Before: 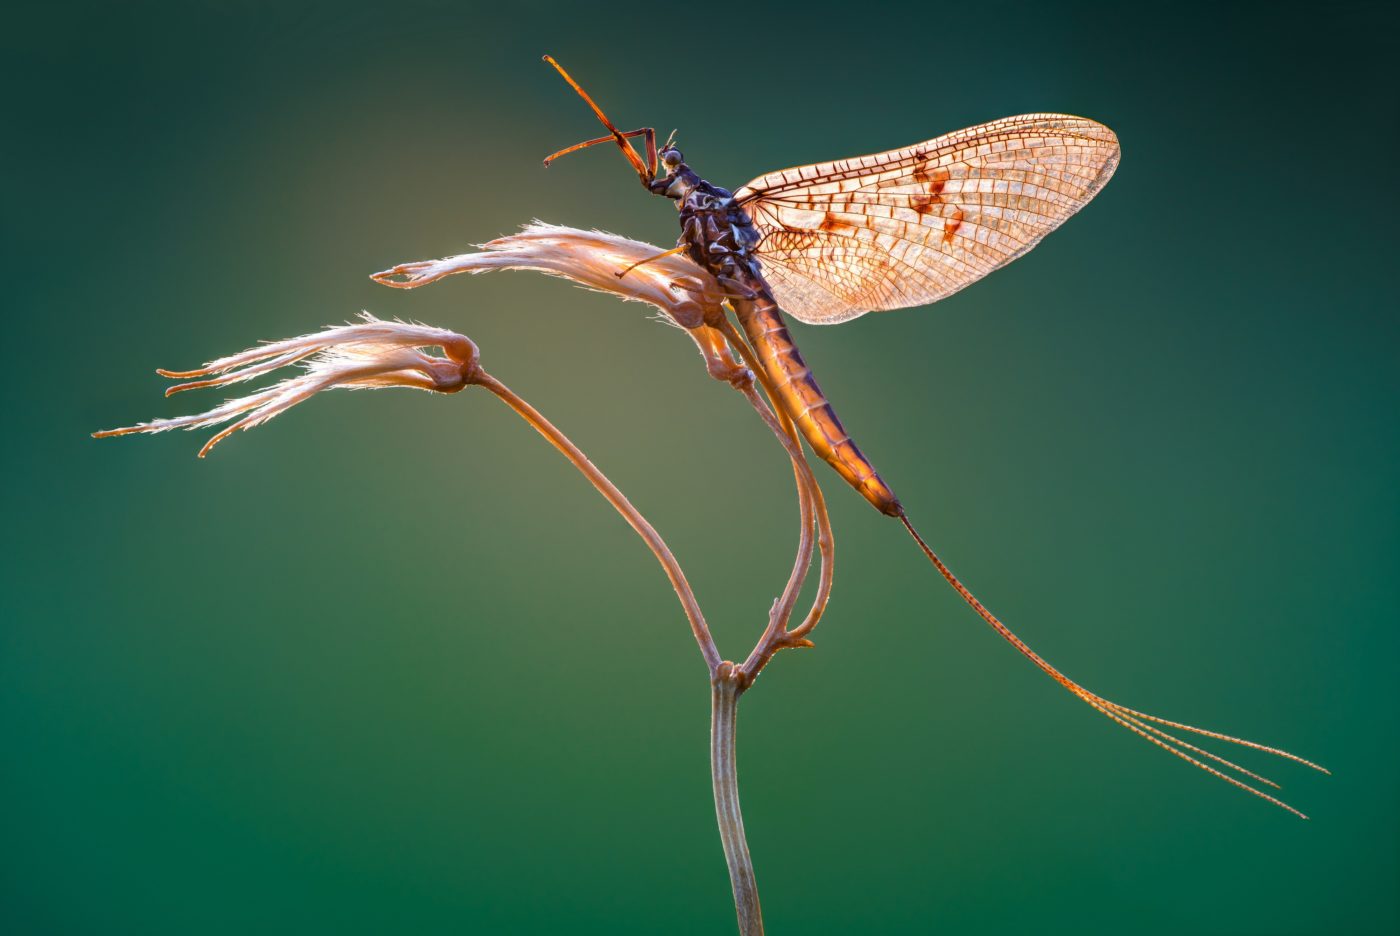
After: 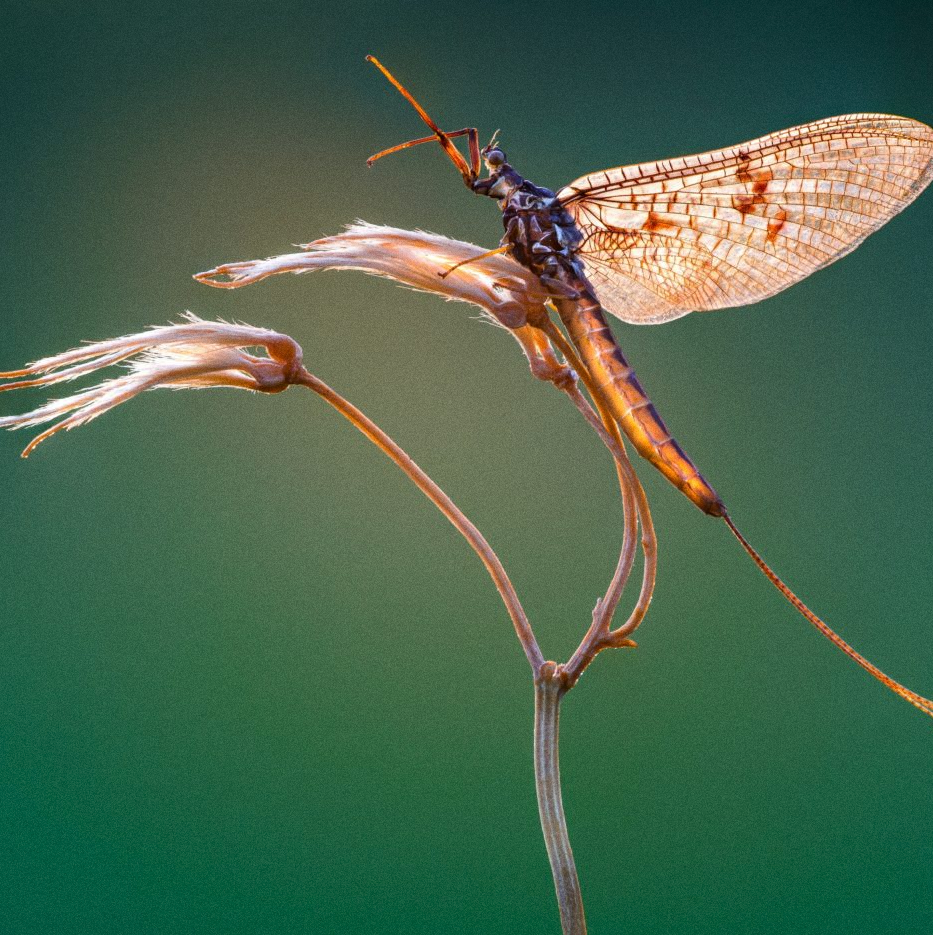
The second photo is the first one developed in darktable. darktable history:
crop and rotate: left 12.673%, right 20.66%
grain: on, module defaults
